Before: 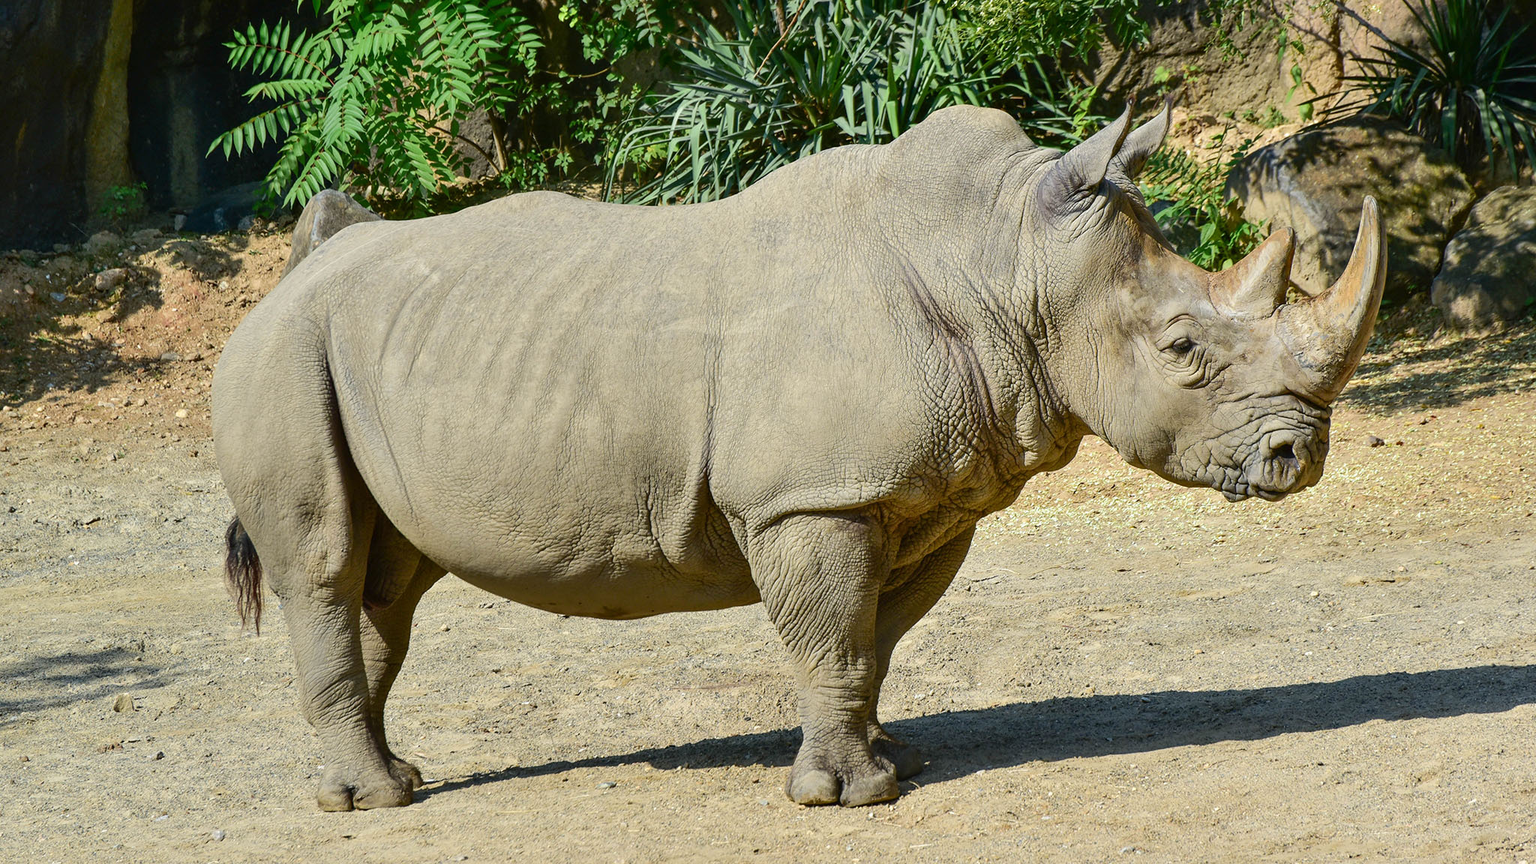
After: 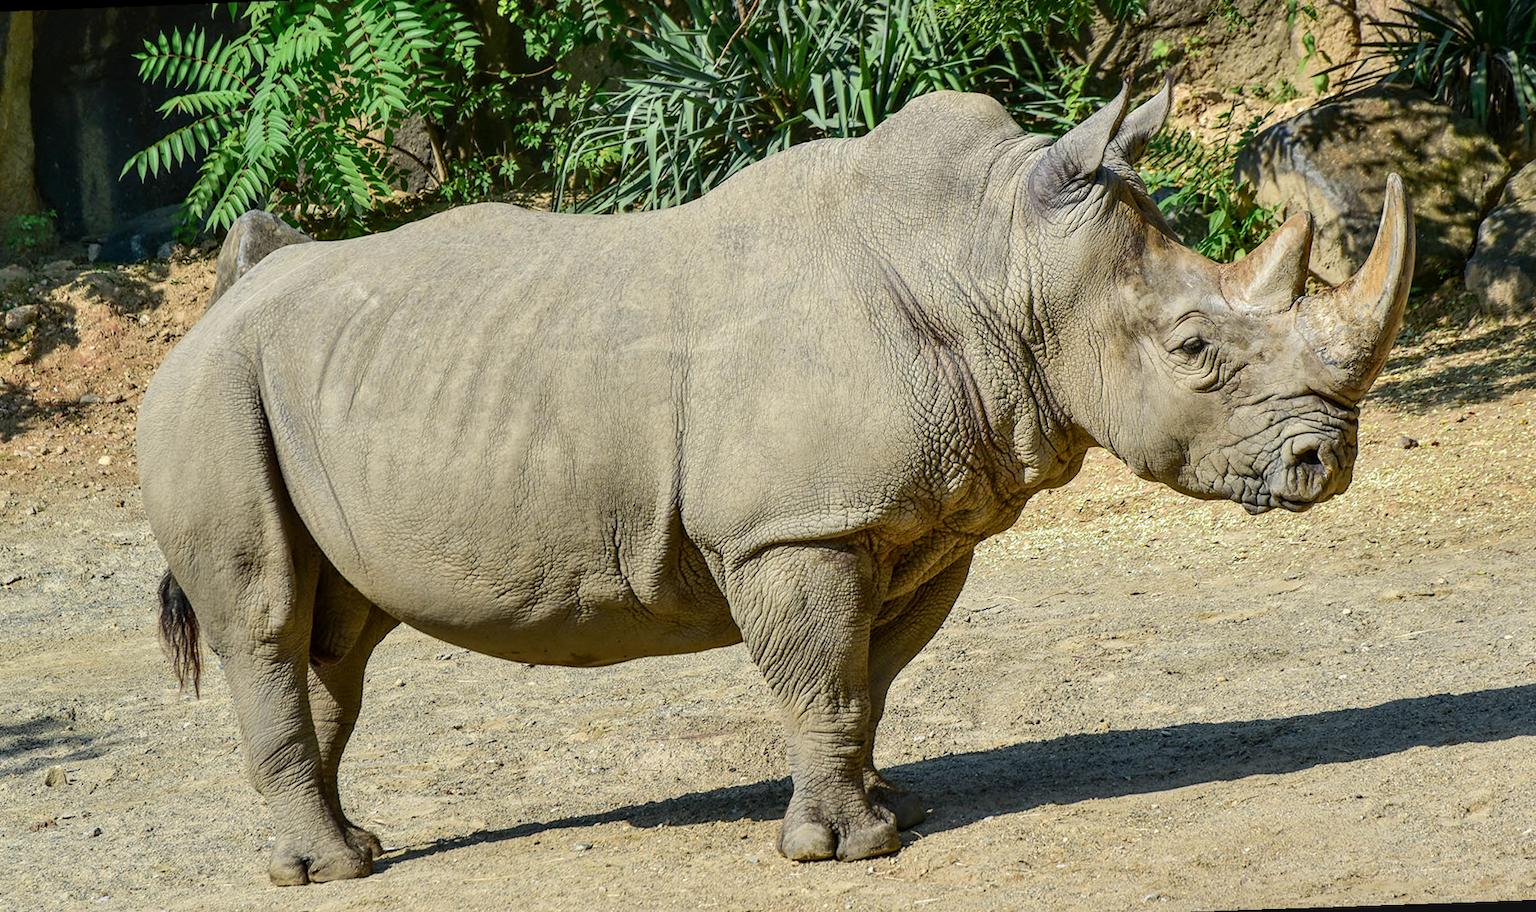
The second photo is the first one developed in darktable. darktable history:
crop and rotate: left 3.238%
rotate and perspective: rotation -2.12°, lens shift (vertical) 0.009, lens shift (horizontal) -0.008, automatic cropping original format, crop left 0.036, crop right 0.964, crop top 0.05, crop bottom 0.959
local contrast: on, module defaults
